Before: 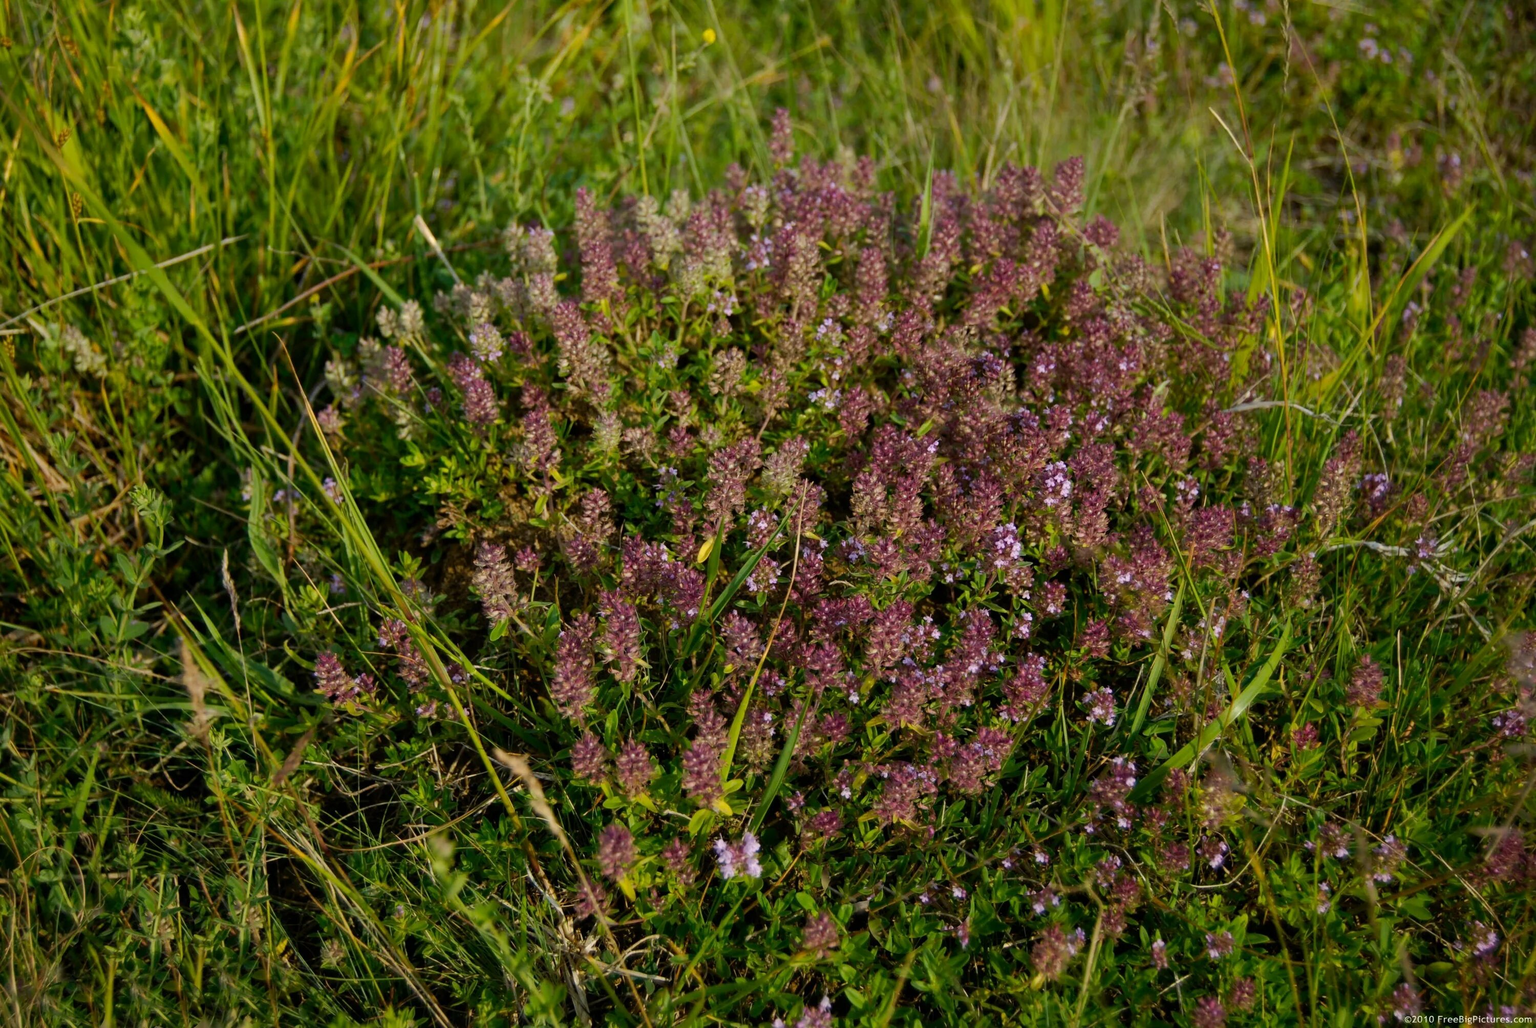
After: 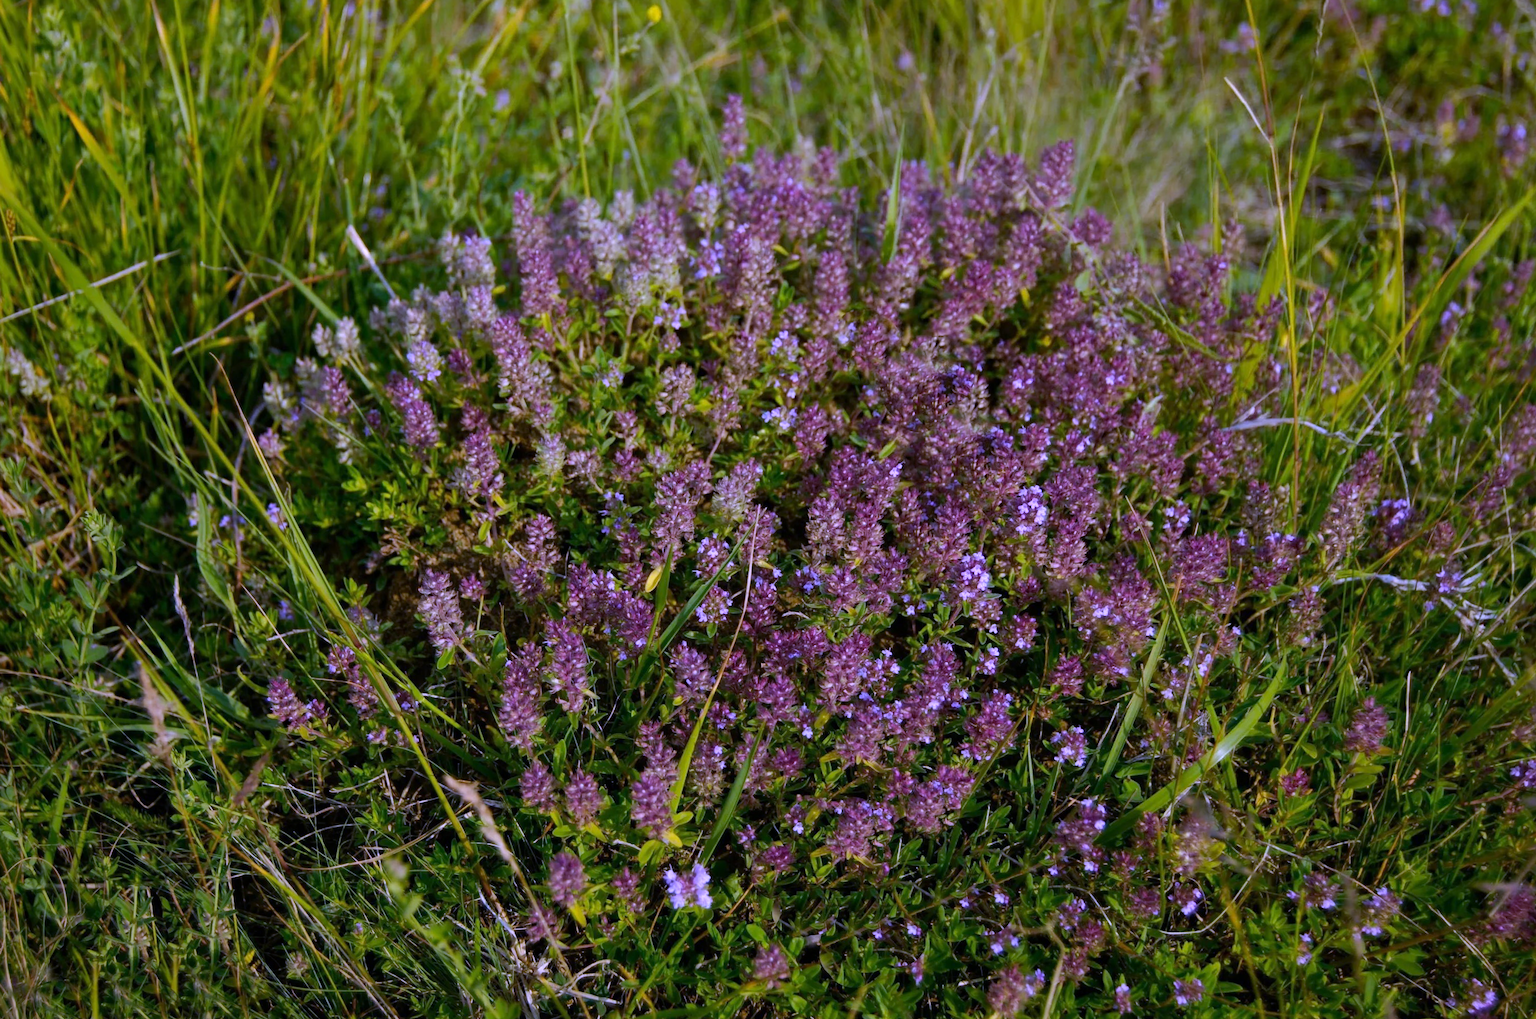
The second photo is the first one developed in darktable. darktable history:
white balance: red 0.98, blue 1.61
rotate and perspective: rotation 0.062°, lens shift (vertical) 0.115, lens shift (horizontal) -0.133, crop left 0.047, crop right 0.94, crop top 0.061, crop bottom 0.94
